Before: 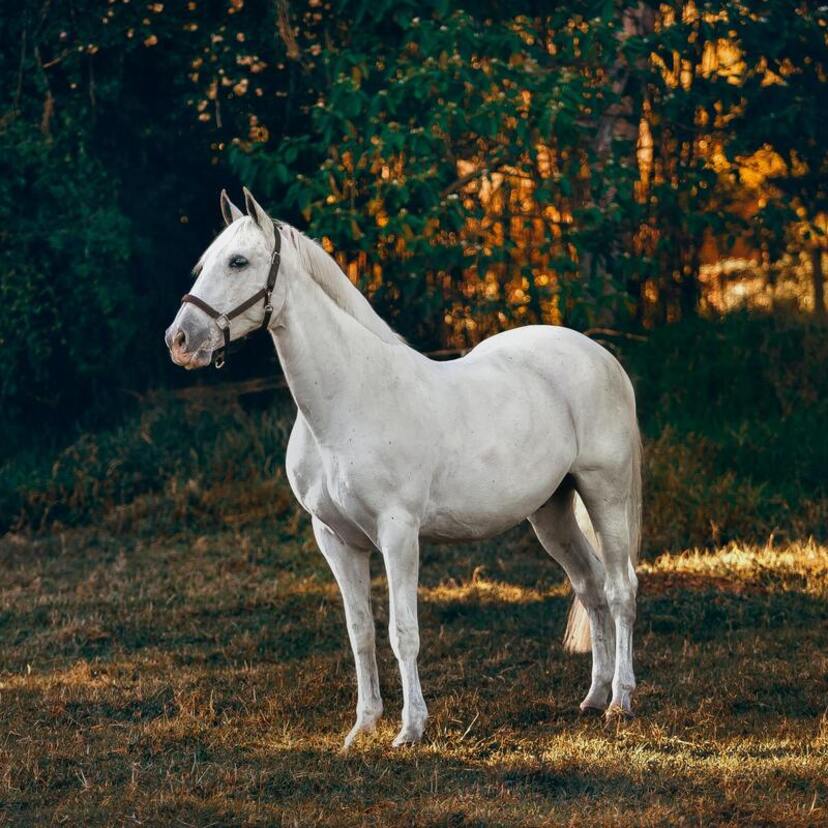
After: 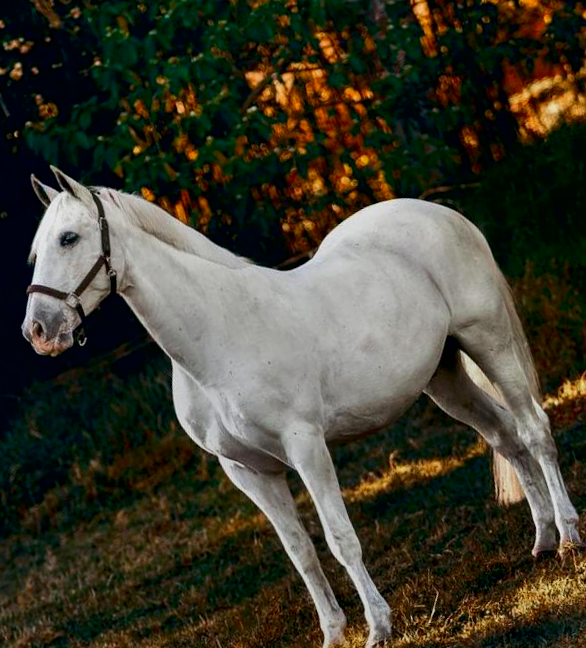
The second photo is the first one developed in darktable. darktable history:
shadows and highlights: radius 127.73, shadows 30.52, highlights -30.94, low approximation 0.01, soften with gaussian
contrast brightness saturation: contrast 0.068, brightness -0.149, saturation 0.116
exposure: black level correction 0.009, exposure -0.165 EV, compensate exposure bias true, compensate highlight preservation false
crop and rotate: angle 18.23°, left 6.894%, right 3.694%, bottom 1.134%
